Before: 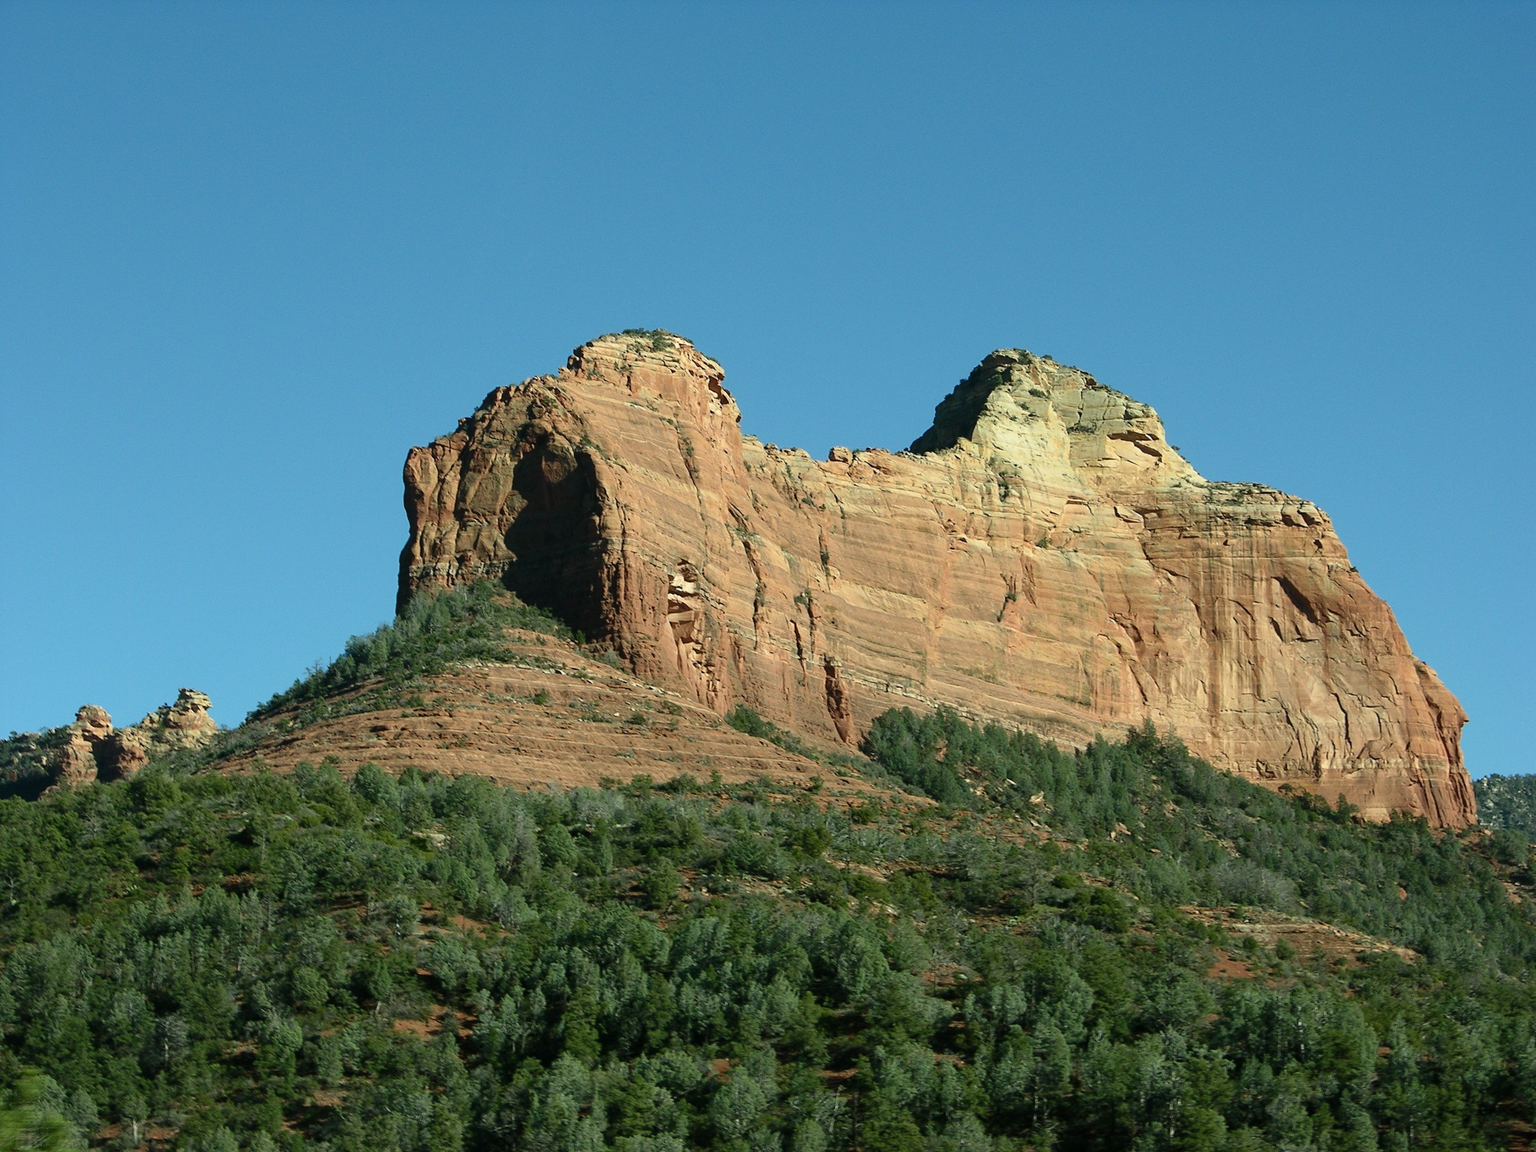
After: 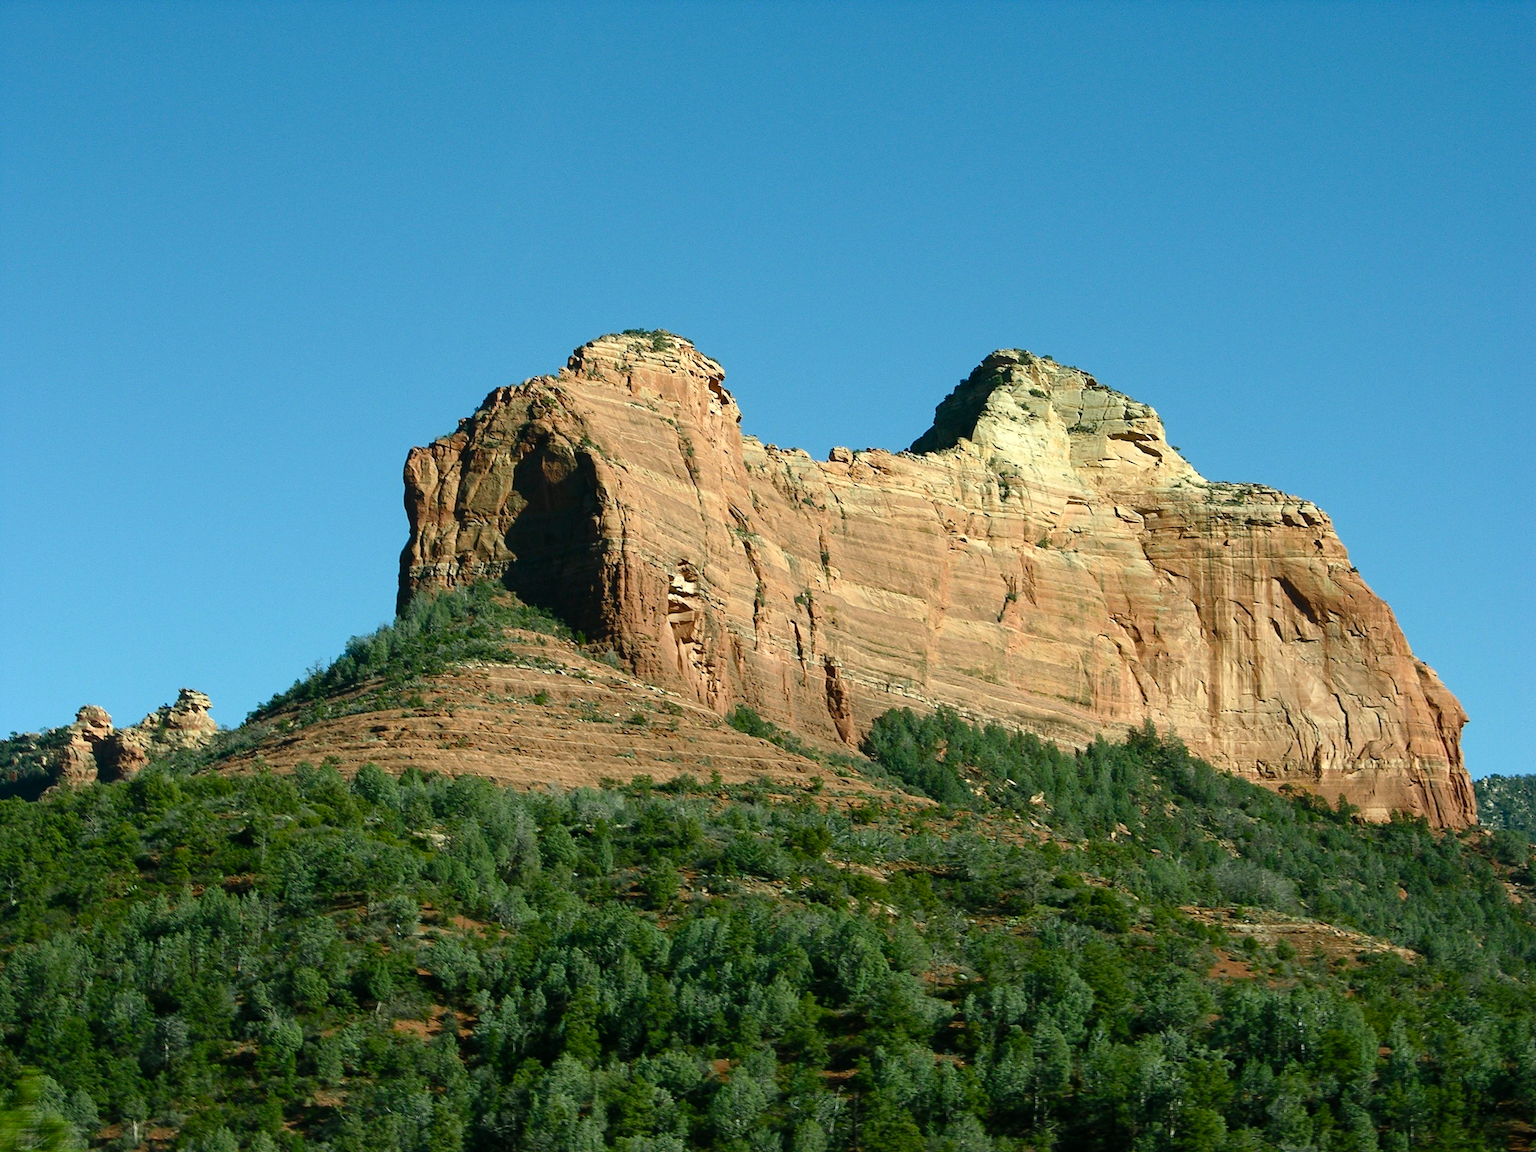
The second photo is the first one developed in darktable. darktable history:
color balance rgb: shadows lift › chroma 1.036%, shadows lift › hue 216.97°, highlights gain › luminance 14.606%, perceptual saturation grading › global saturation 20%, perceptual saturation grading › highlights -25.052%, perceptual saturation grading › shadows 25.615%, contrast 4.171%
